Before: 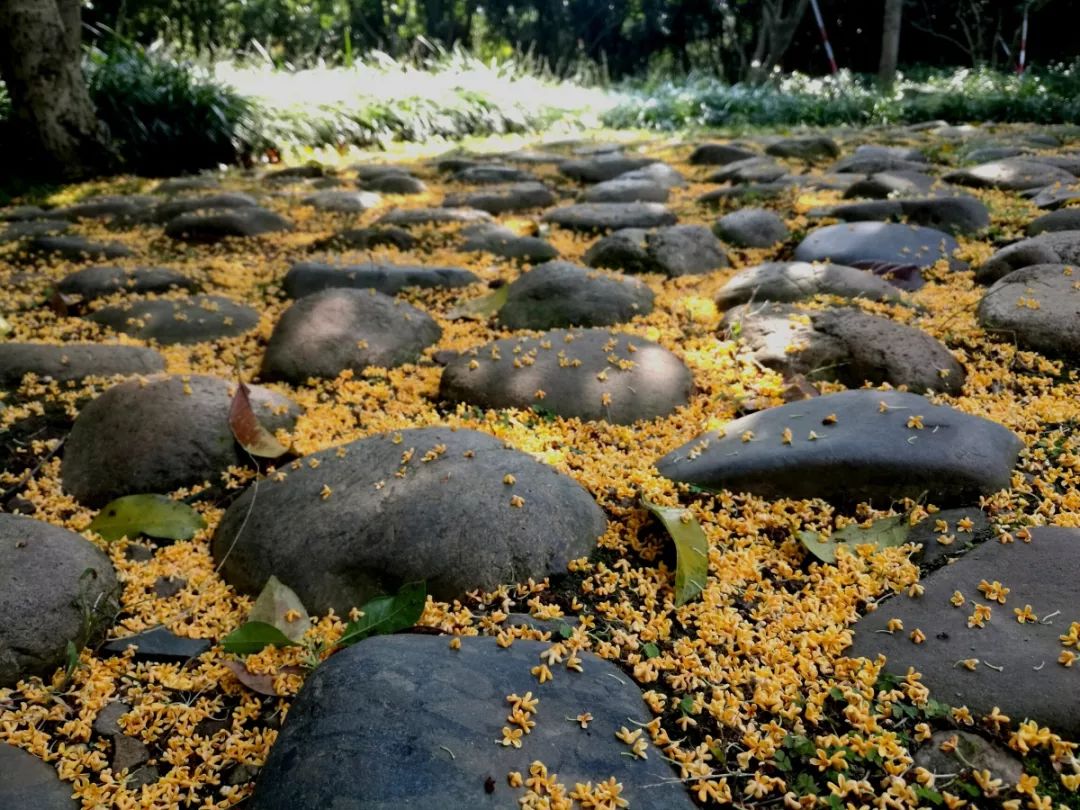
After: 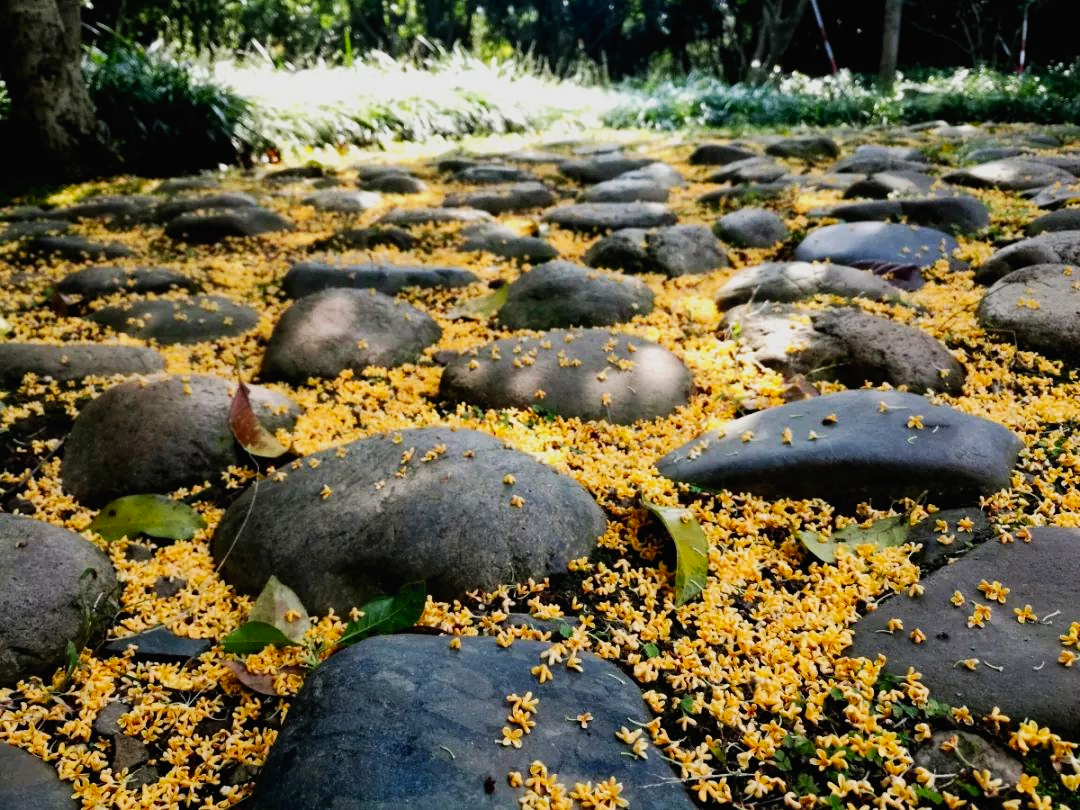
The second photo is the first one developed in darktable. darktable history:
tone curve: curves: ch0 [(0, 0.012) (0.031, 0.02) (0.12, 0.083) (0.193, 0.171) (0.277, 0.279) (0.45, 0.52) (0.568, 0.676) (0.678, 0.777) (0.875, 0.92) (1, 0.965)]; ch1 [(0, 0) (0.243, 0.245) (0.402, 0.41) (0.493, 0.486) (0.508, 0.507) (0.531, 0.53) (0.551, 0.564) (0.646, 0.672) (0.694, 0.732) (1, 1)]; ch2 [(0, 0) (0.249, 0.216) (0.356, 0.343) (0.424, 0.442) (0.476, 0.482) (0.498, 0.502) (0.517, 0.517) (0.532, 0.545) (0.562, 0.575) (0.614, 0.644) (0.706, 0.748) (0.808, 0.809) (0.991, 0.968)], preserve colors none
